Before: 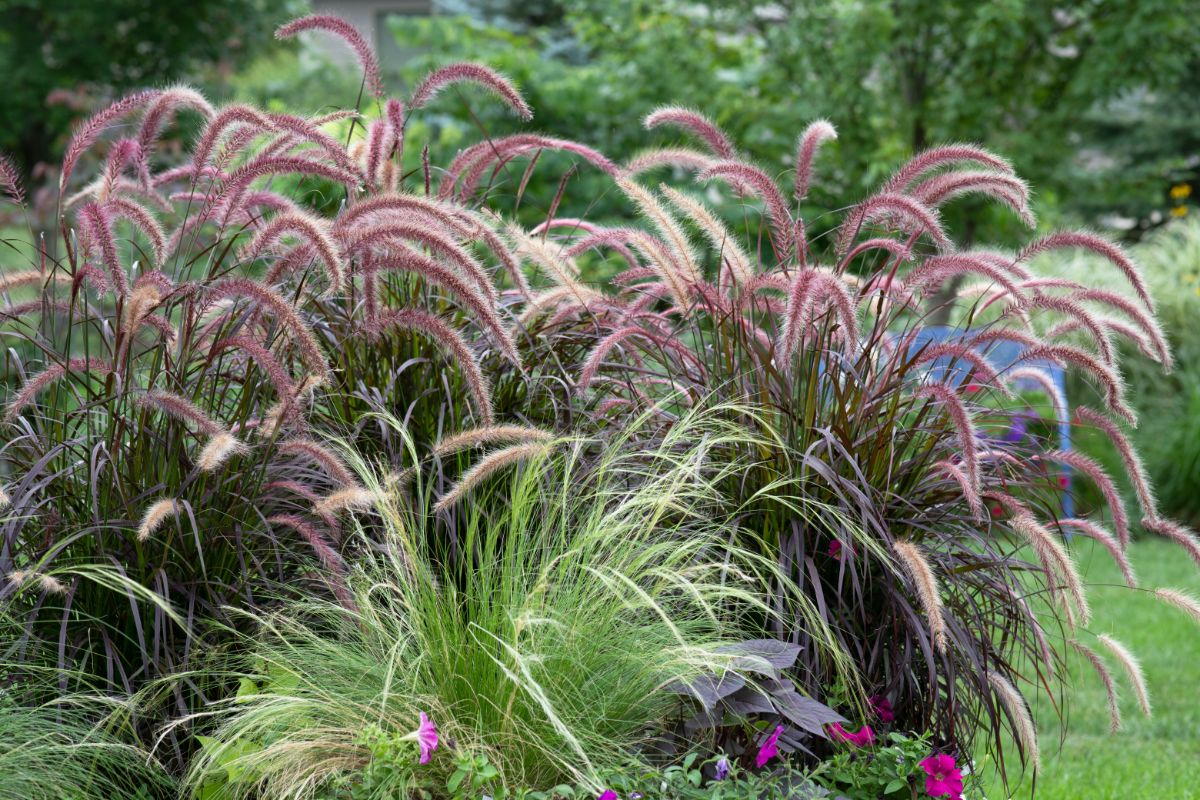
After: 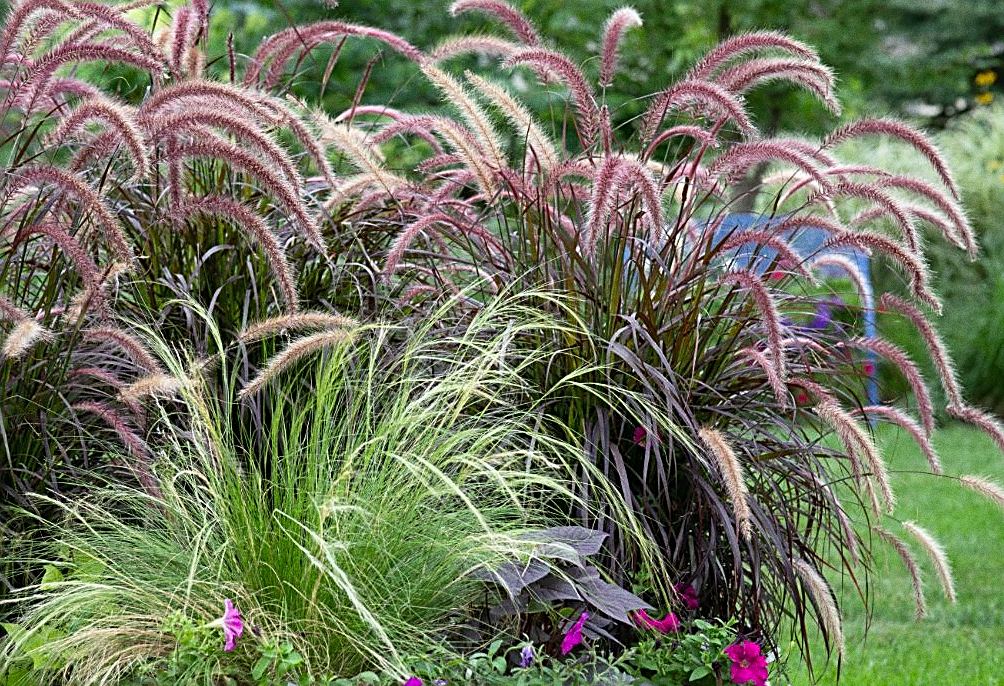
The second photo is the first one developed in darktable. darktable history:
grain: coarseness 8.68 ISO, strength 31.94%
white balance: emerald 1
crop: left 16.315%, top 14.246%
shadows and highlights: radius 108.52, shadows 44.07, highlights -67.8, low approximation 0.01, soften with gaussian
vibrance: on, module defaults
sharpen: amount 0.901
